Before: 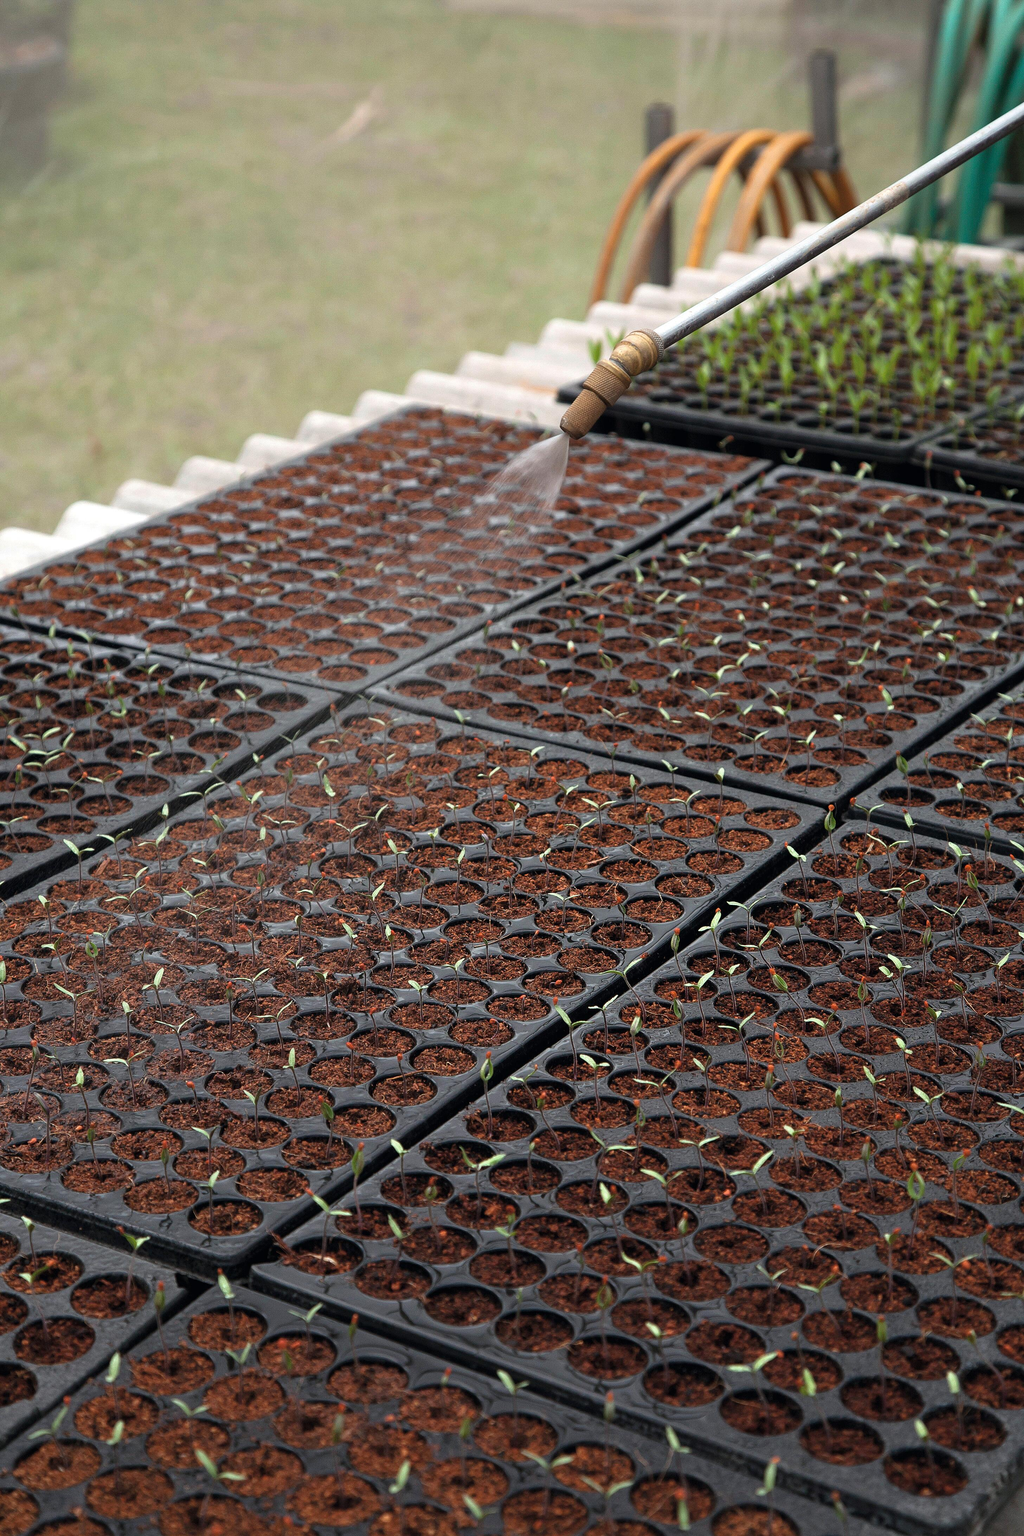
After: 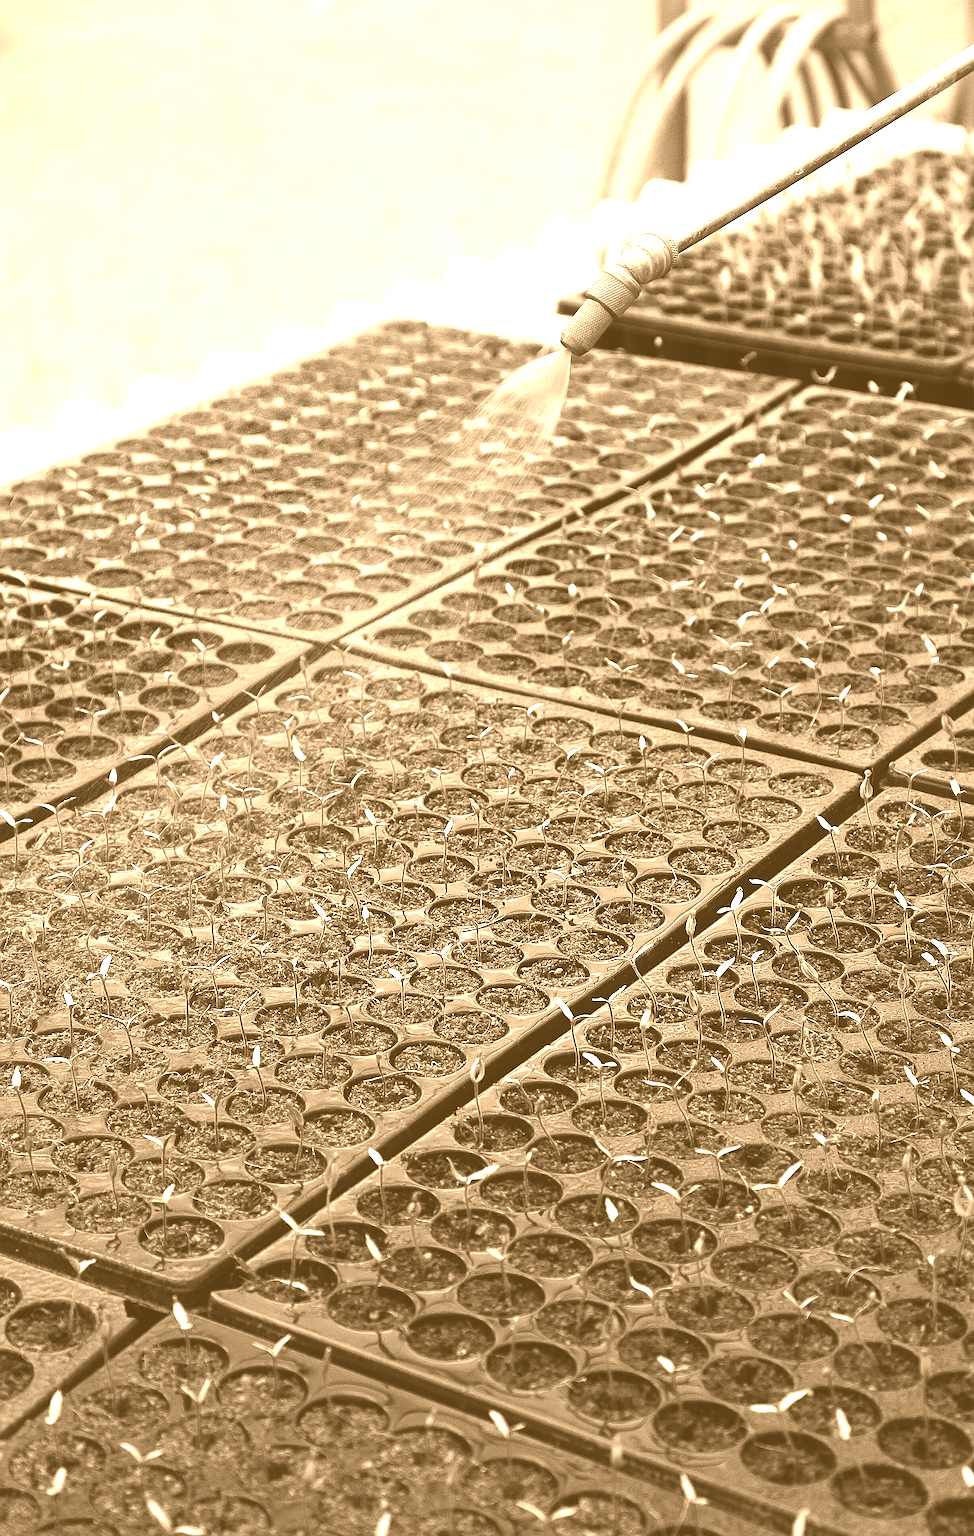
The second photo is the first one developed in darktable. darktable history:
sharpen: on, module defaults
colorize: hue 28.8°, source mix 100%
tone equalizer: -8 EV -0.417 EV, -7 EV -0.389 EV, -6 EV -0.333 EV, -5 EV -0.222 EV, -3 EV 0.222 EV, -2 EV 0.333 EV, -1 EV 0.389 EV, +0 EV 0.417 EV, edges refinement/feathering 500, mask exposure compensation -1.57 EV, preserve details no
crop: left 6.446%, top 8.188%, right 9.538%, bottom 3.548%
contrast brightness saturation: contrast 0.2, brightness 0.16, saturation 0.22
